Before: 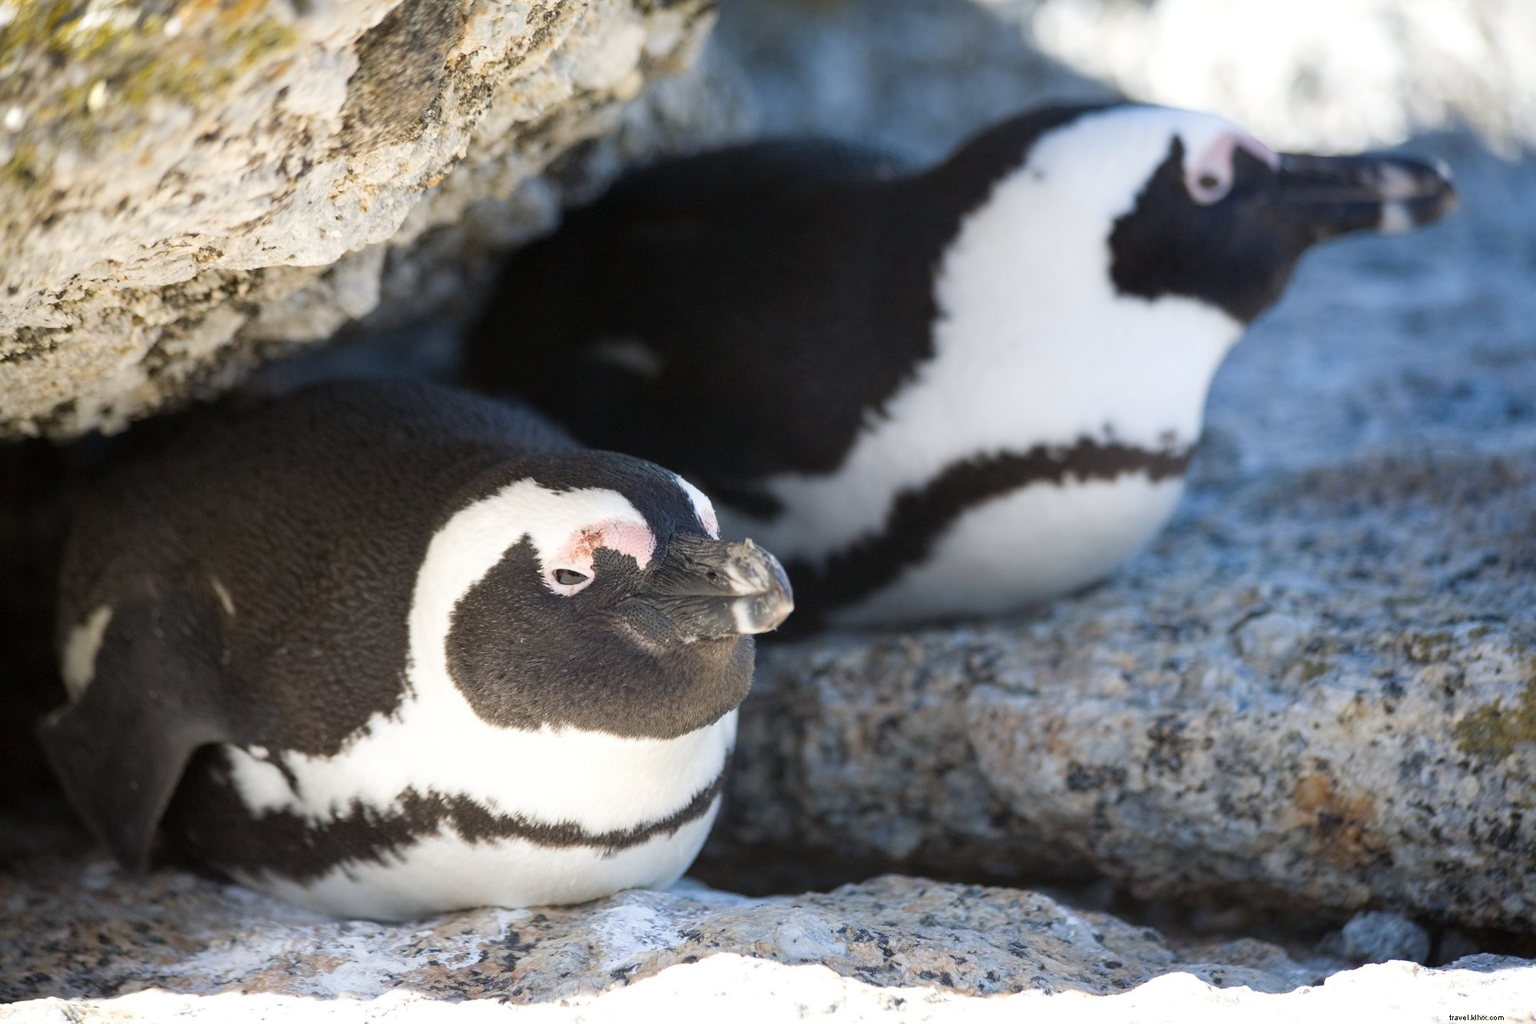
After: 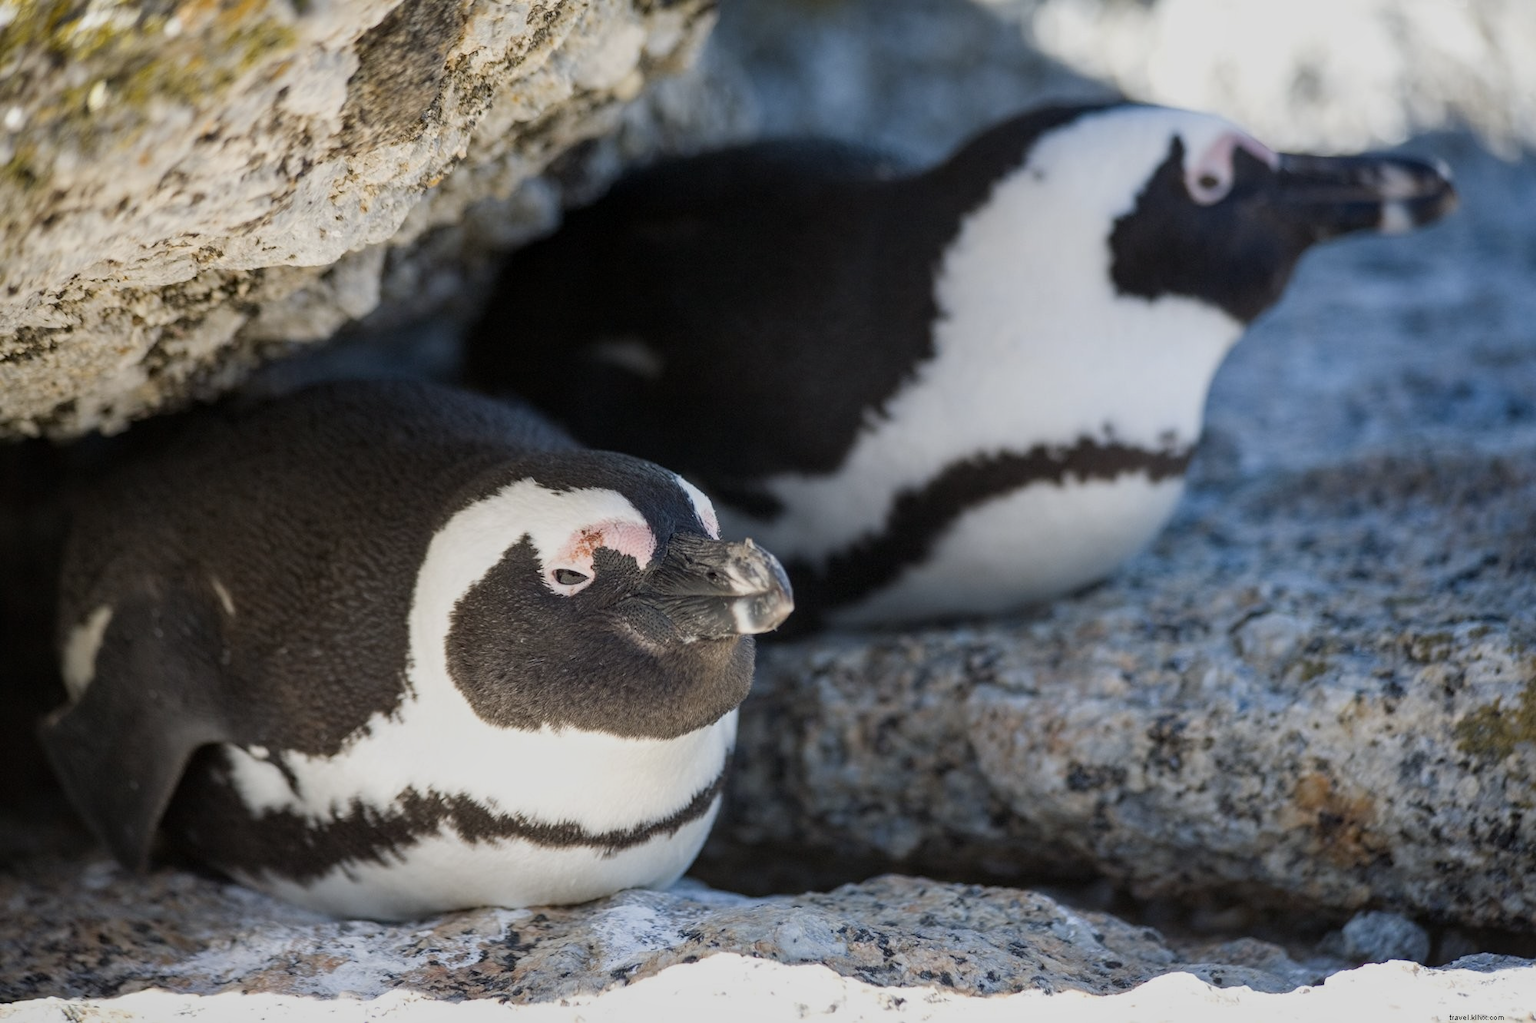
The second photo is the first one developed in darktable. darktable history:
local contrast: on, module defaults
exposure: exposure -0.49 EV, compensate highlight preservation false
